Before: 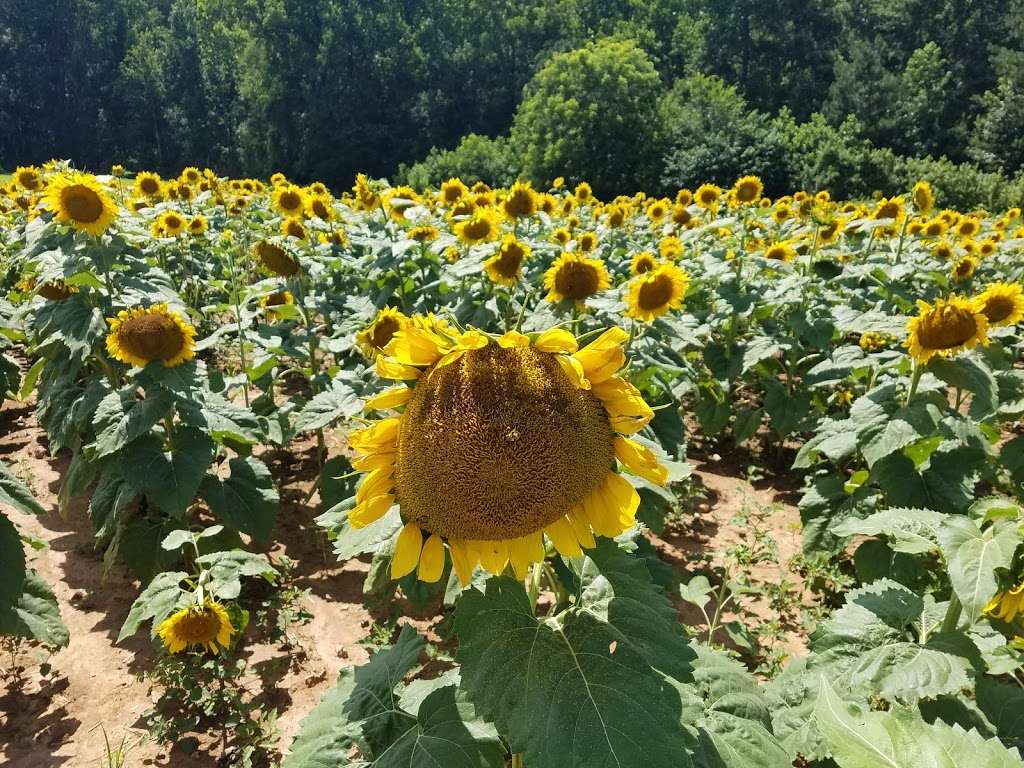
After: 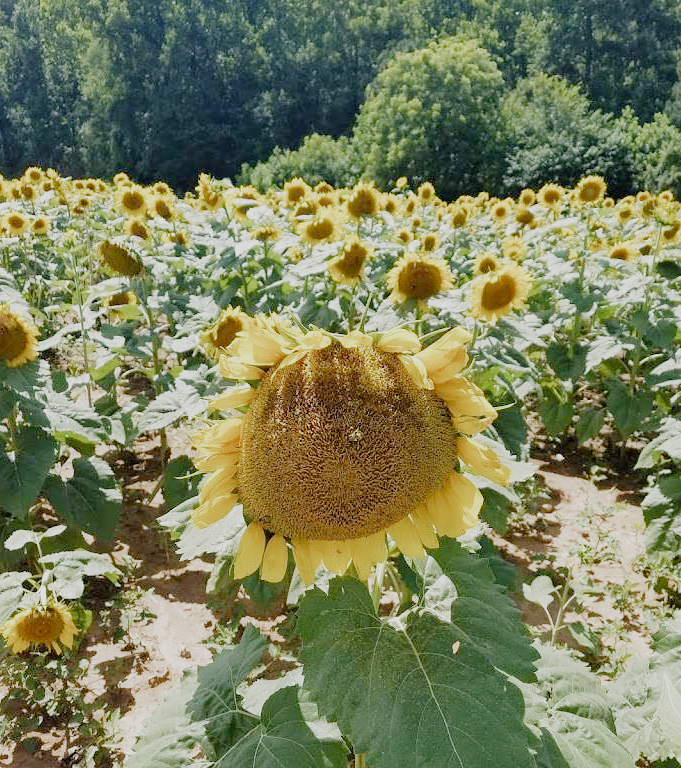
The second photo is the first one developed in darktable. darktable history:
exposure: black level correction 0, exposure 1.001 EV, compensate highlight preservation false
filmic rgb: black relative exposure -6.55 EV, white relative exposure 4.71 EV, hardness 3.12, contrast 0.803, add noise in highlights 0.001, preserve chrominance no, color science v3 (2019), use custom middle-gray values true, iterations of high-quality reconstruction 0, contrast in highlights soft
crop and rotate: left 15.425%, right 18.02%
